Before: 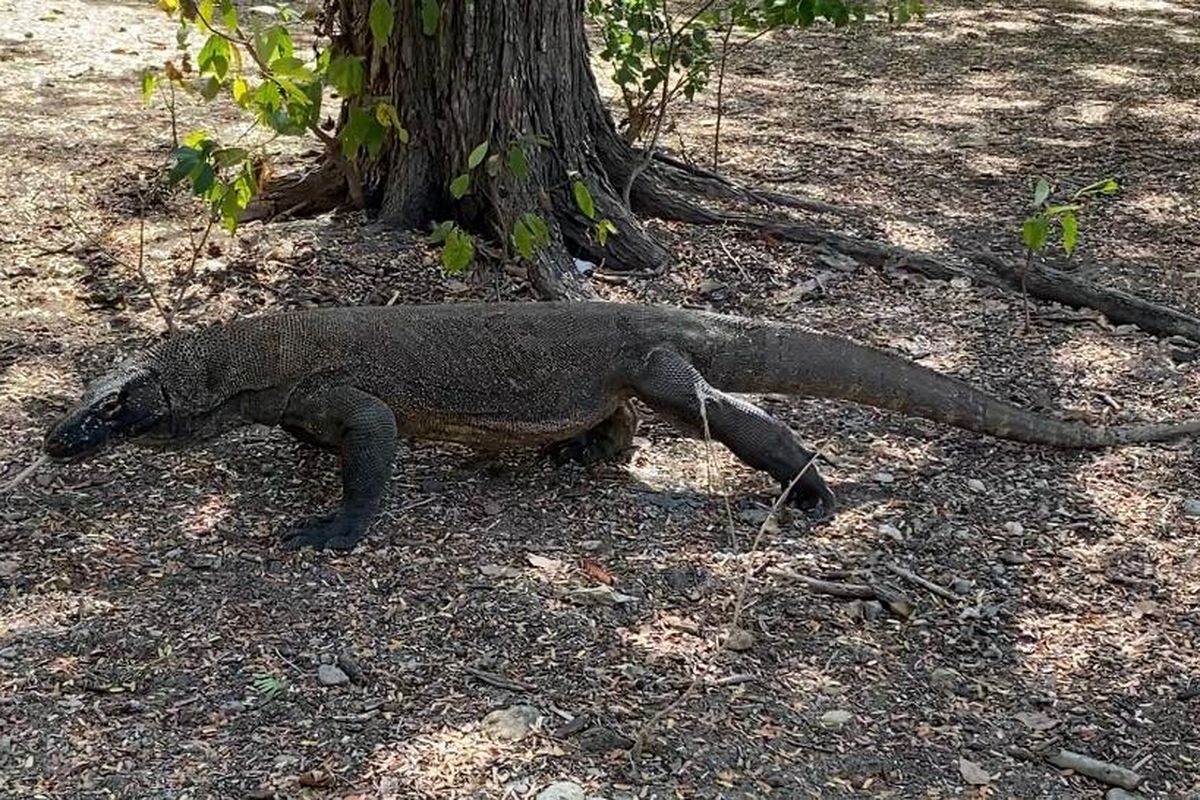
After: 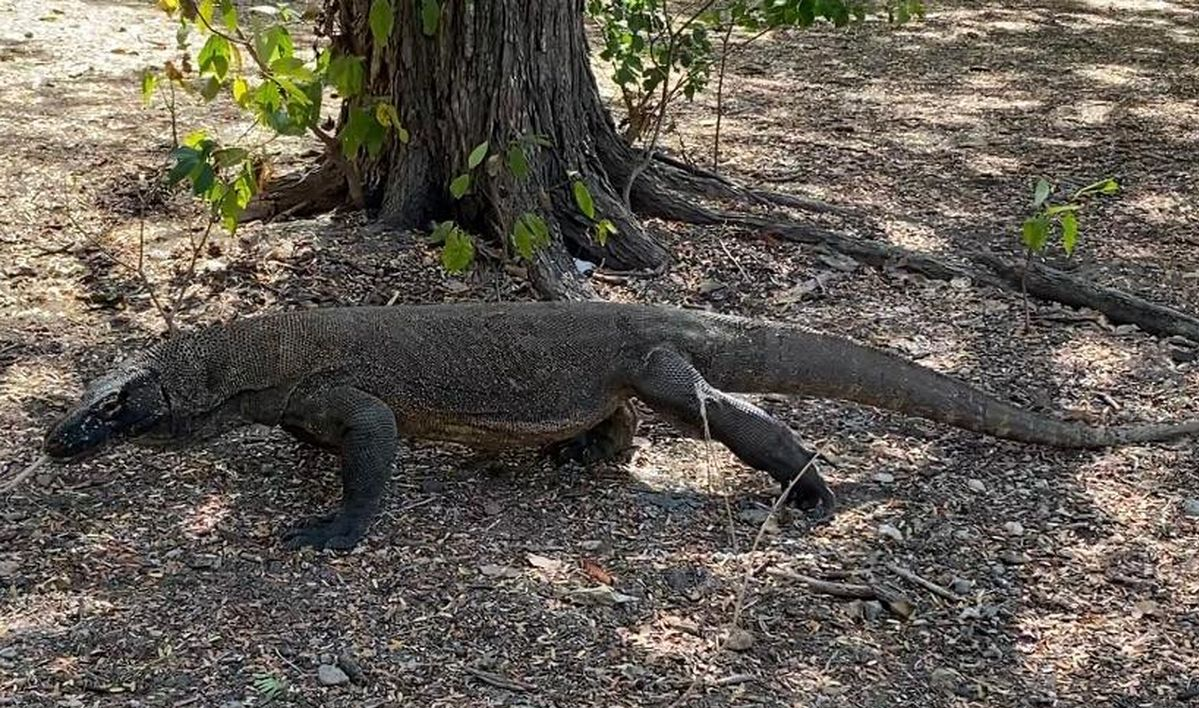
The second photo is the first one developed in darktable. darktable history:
crop and rotate: top 0%, bottom 11.446%
